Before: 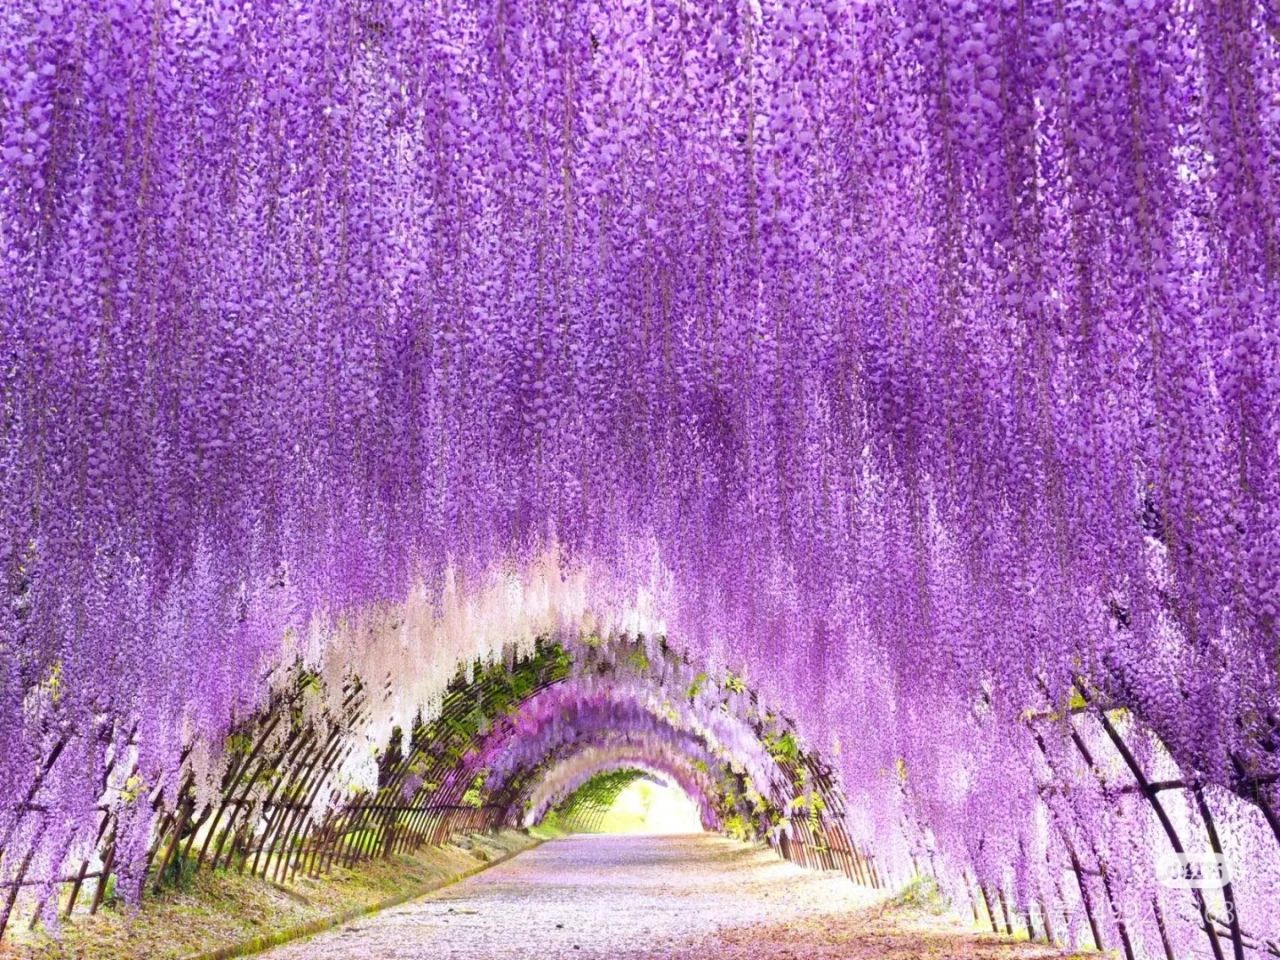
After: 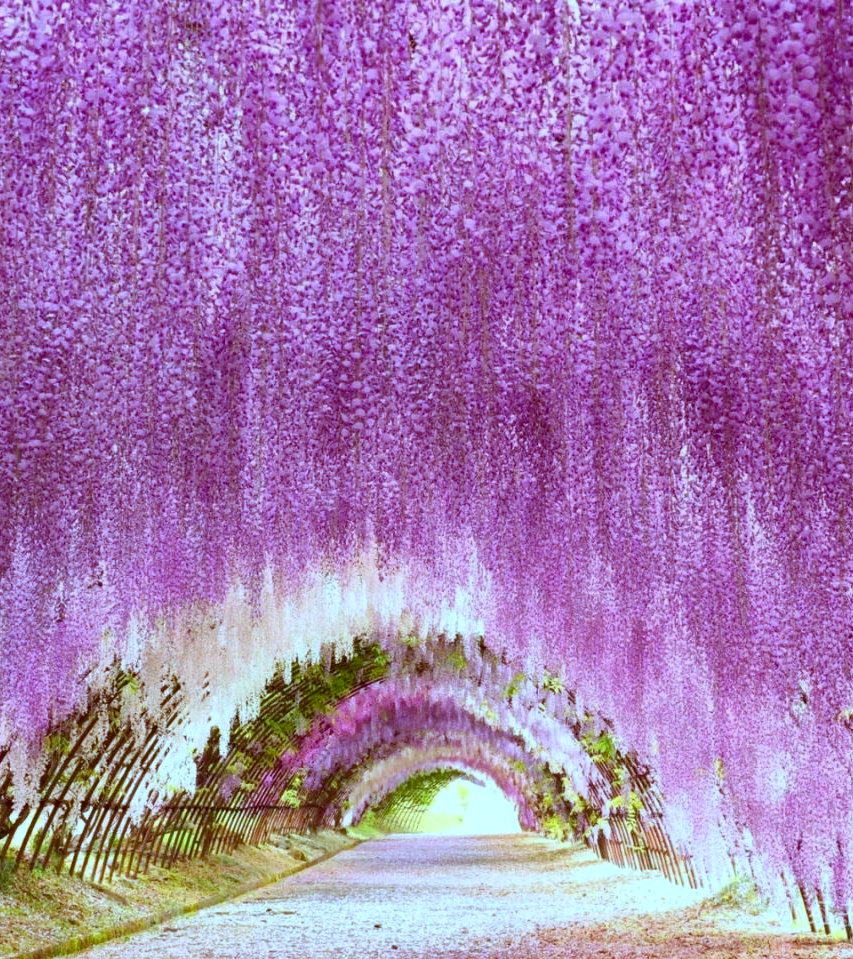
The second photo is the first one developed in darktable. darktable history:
crop and rotate: left 14.292%, right 19.041%
color correction: highlights a* -14.62, highlights b* -16.22, shadows a* 10.12, shadows b* 29.4
